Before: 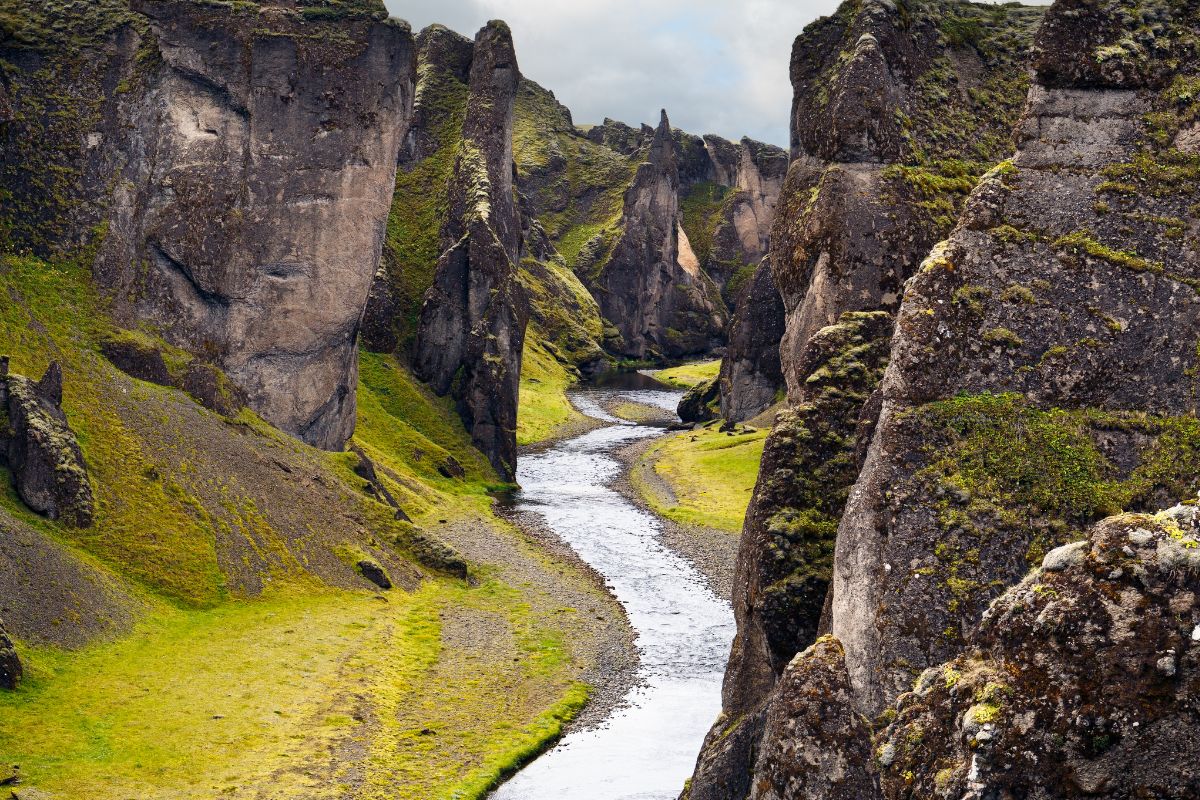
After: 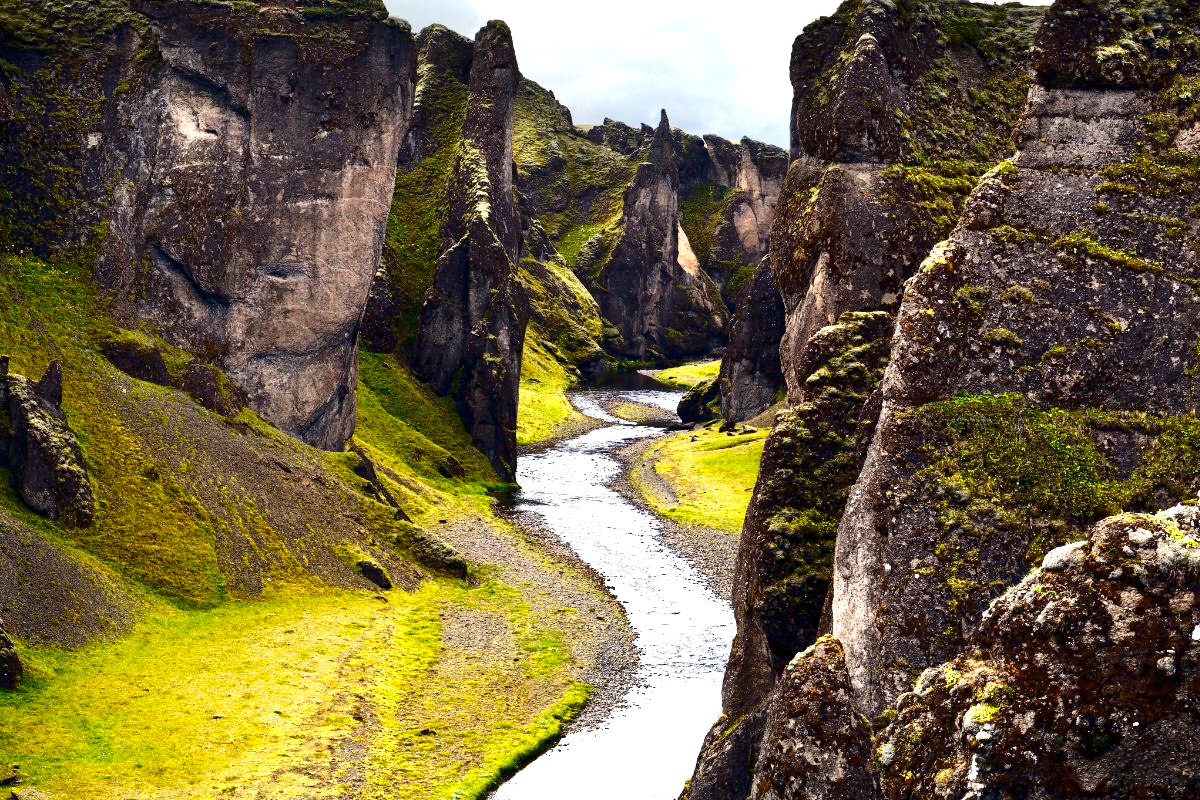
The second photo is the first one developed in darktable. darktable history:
exposure: black level correction 0, exposure 0.7 EV, compensate exposure bias true, compensate highlight preservation false
contrast brightness saturation: contrast 0.13, brightness -0.24, saturation 0.14
